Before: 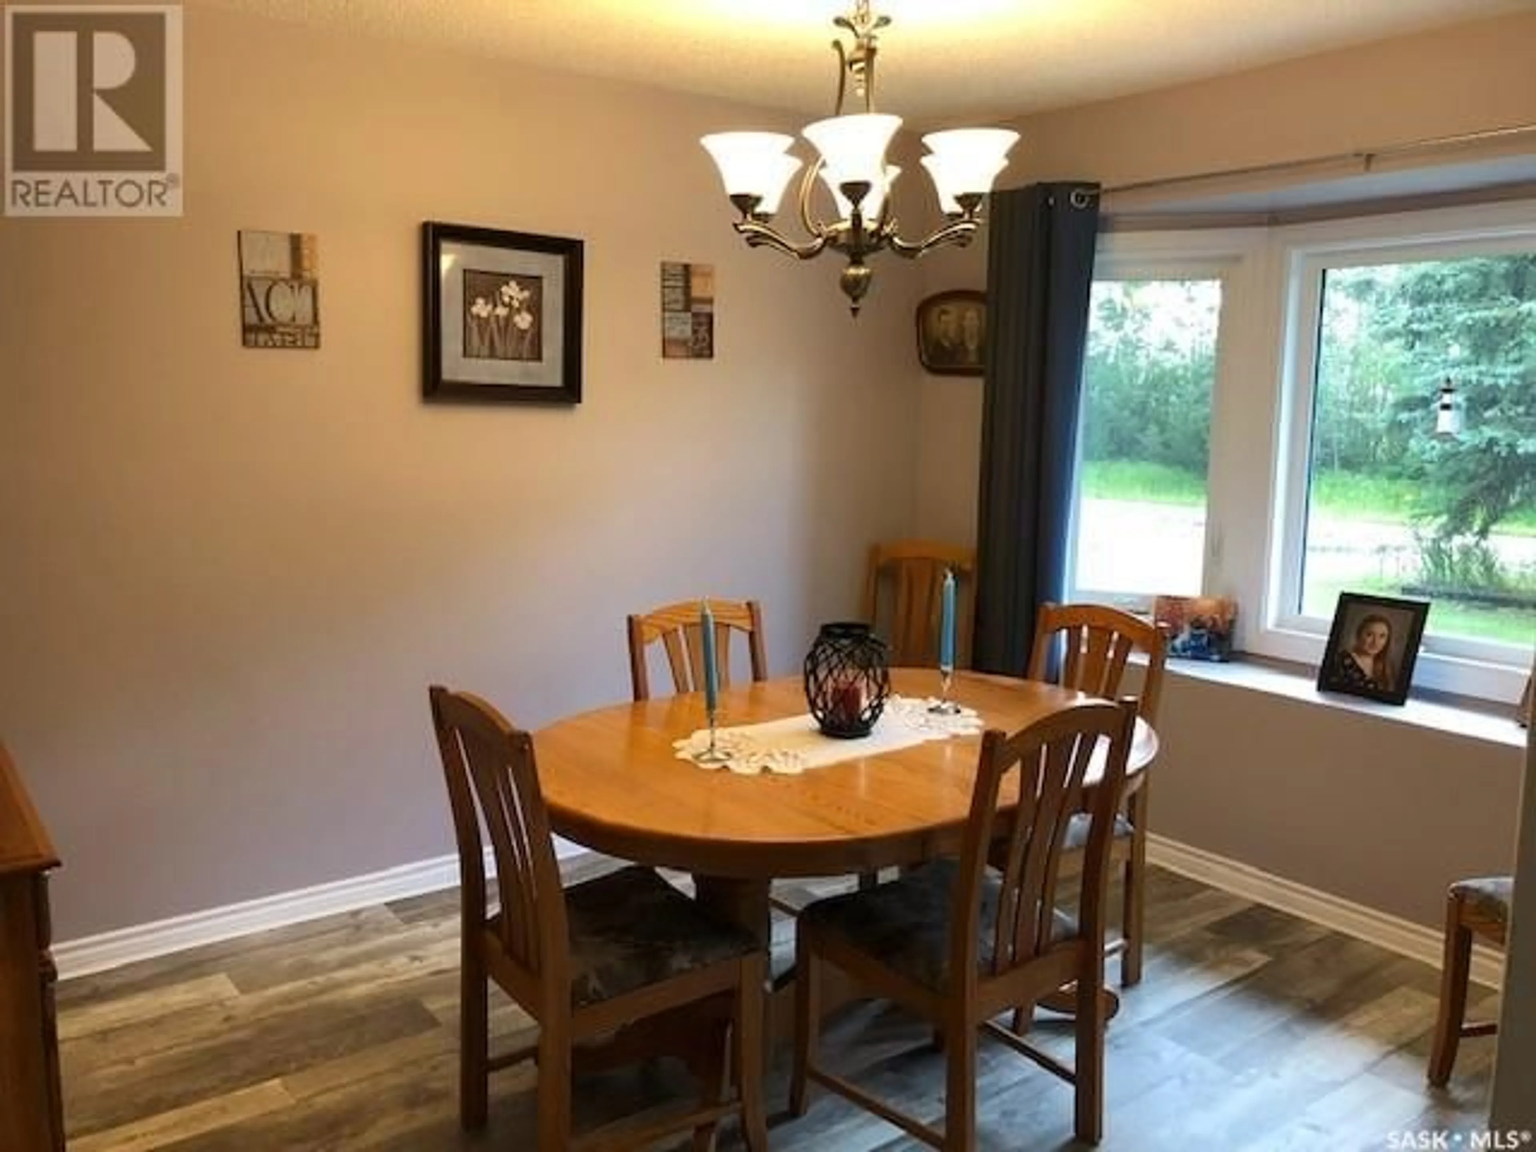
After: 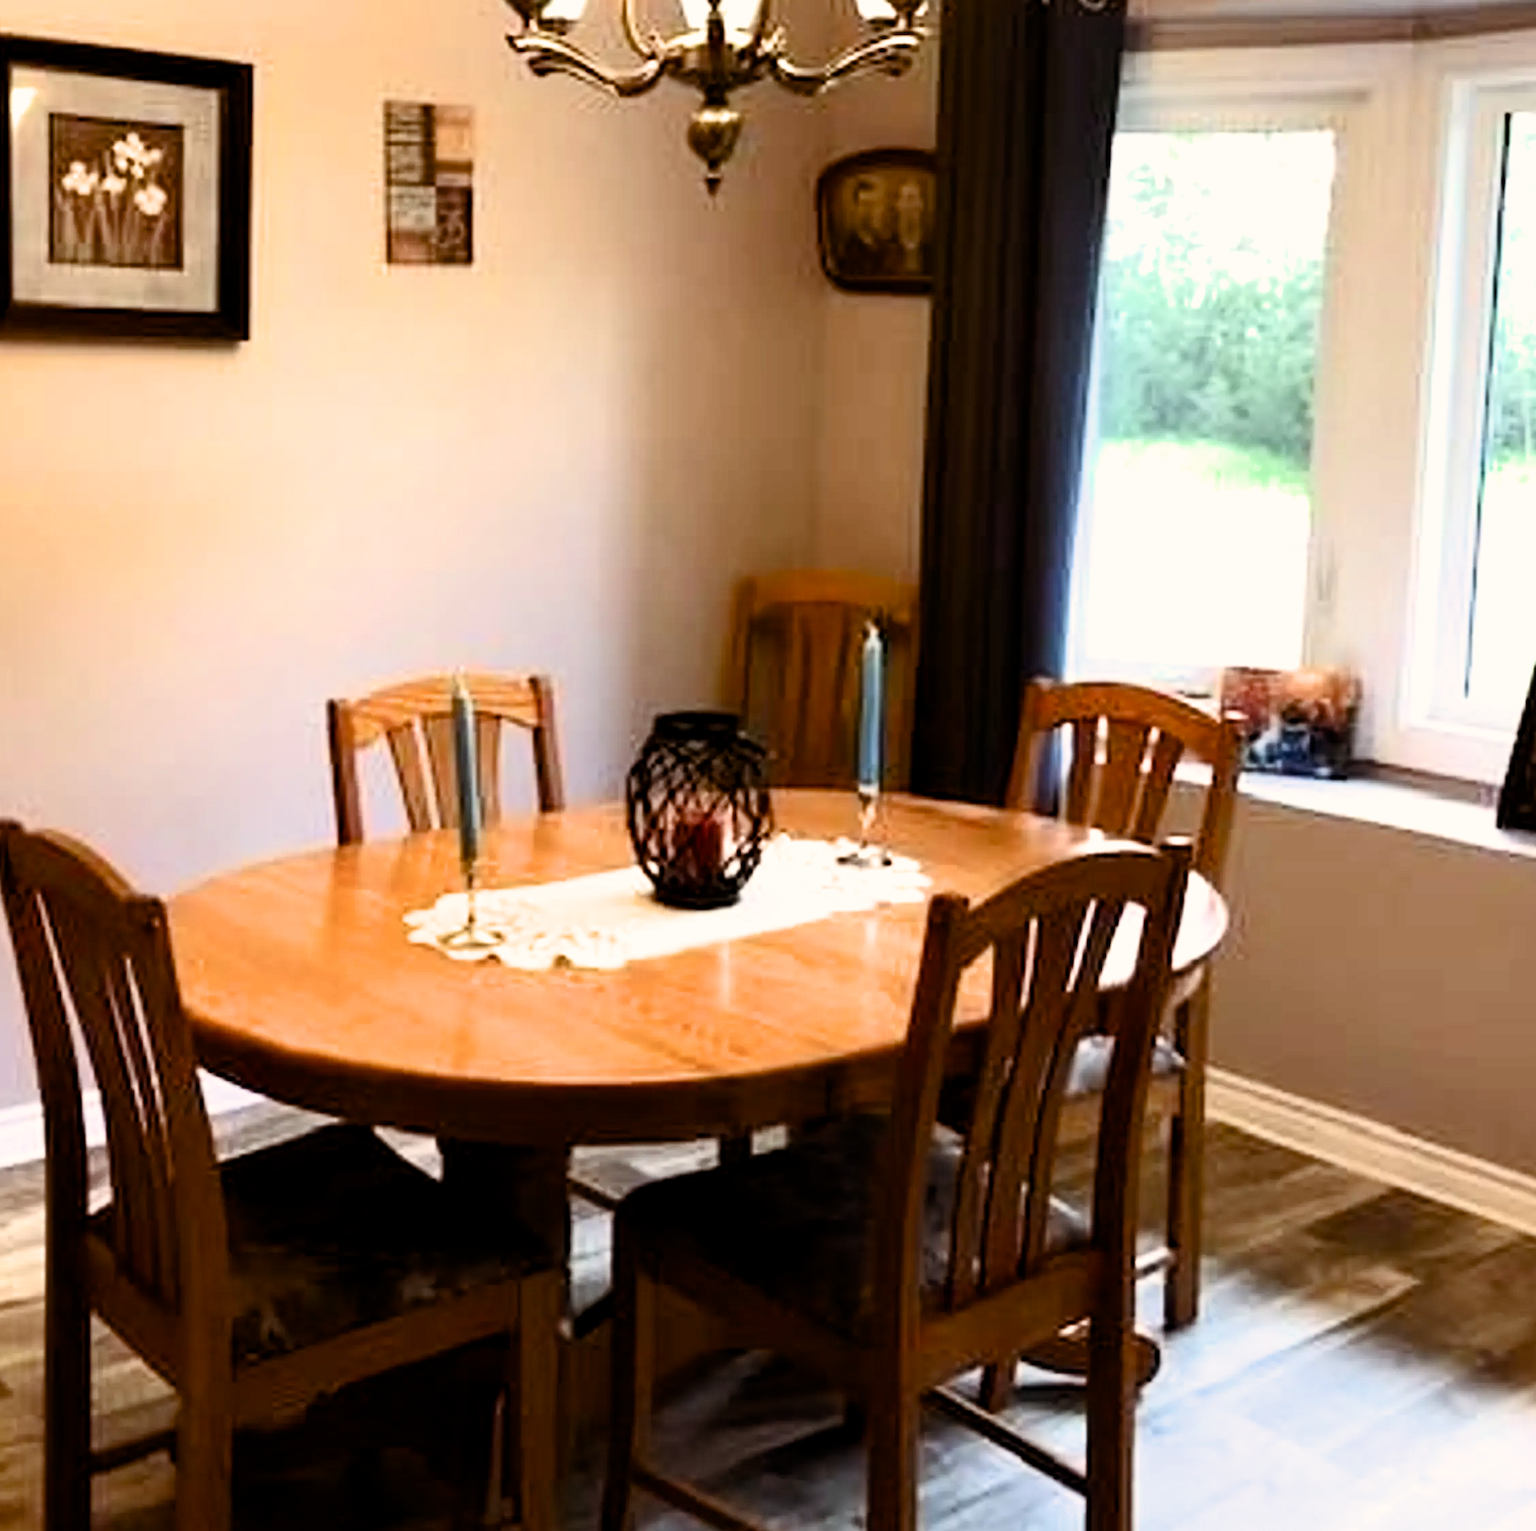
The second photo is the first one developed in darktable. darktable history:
crop and rotate: left 28.286%, top 17.59%, right 12.681%, bottom 3.94%
color correction: highlights a* 3.92, highlights b* 5.1
exposure: exposure 0.632 EV, compensate highlight preservation false
color balance rgb: shadows lift › chroma 9.772%, shadows lift › hue 46.06°, perceptual saturation grading › global saturation 20%, perceptual saturation grading › highlights -50.347%, perceptual saturation grading › shadows 30.206%, perceptual brilliance grading › global brilliance 14.916%, perceptual brilliance grading › shadows -34.48%
filmic rgb: middle gray luminance 12.53%, black relative exposure -10.1 EV, white relative exposure 3.47 EV, target black luminance 0%, hardness 5.79, latitude 44.75%, contrast 1.221, highlights saturation mix 4.13%, shadows ↔ highlights balance 27.32%, color science v6 (2022)
